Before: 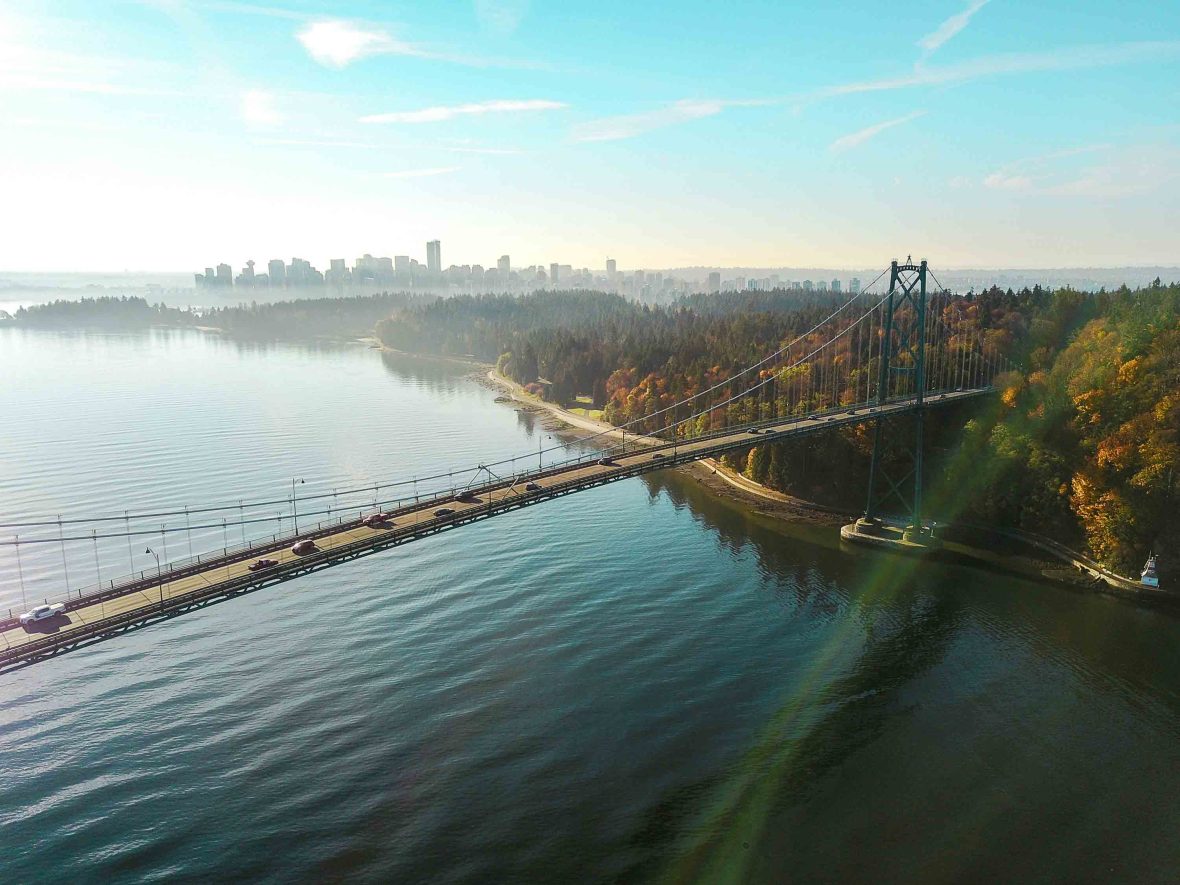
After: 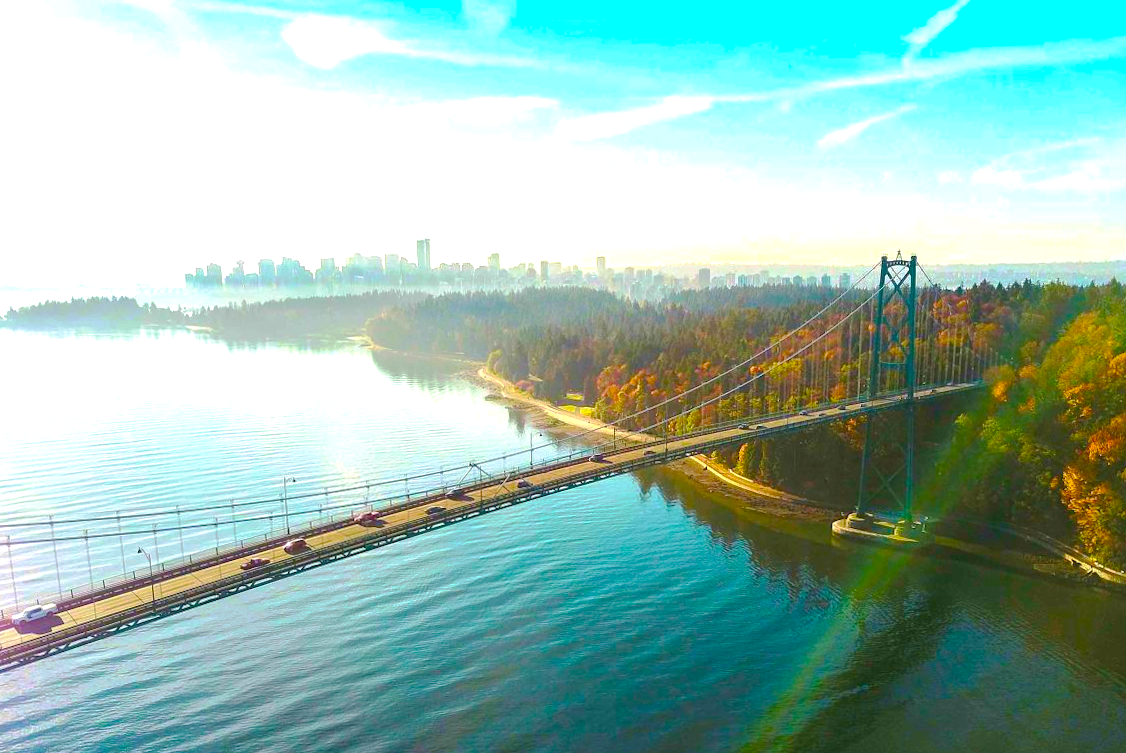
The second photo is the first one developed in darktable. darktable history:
crop and rotate: angle 0.371°, left 0.378%, right 3.303%, bottom 14.177%
contrast brightness saturation: contrast -0.176, saturation 0.187
exposure: black level correction 0, exposure 0.891 EV, compensate highlight preservation false
color balance rgb: power › luminance -8.926%, perceptual saturation grading › global saturation 36.144%, perceptual saturation grading › shadows 35.255%
velvia: on, module defaults
base curve: curves: ch0 [(0, 0) (0.235, 0.266) (0.503, 0.496) (0.786, 0.72) (1, 1)], preserve colors none
tone equalizer: -7 EV 0.107 EV, edges refinement/feathering 500, mask exposure compensation -1.57 EV, preserve details no
